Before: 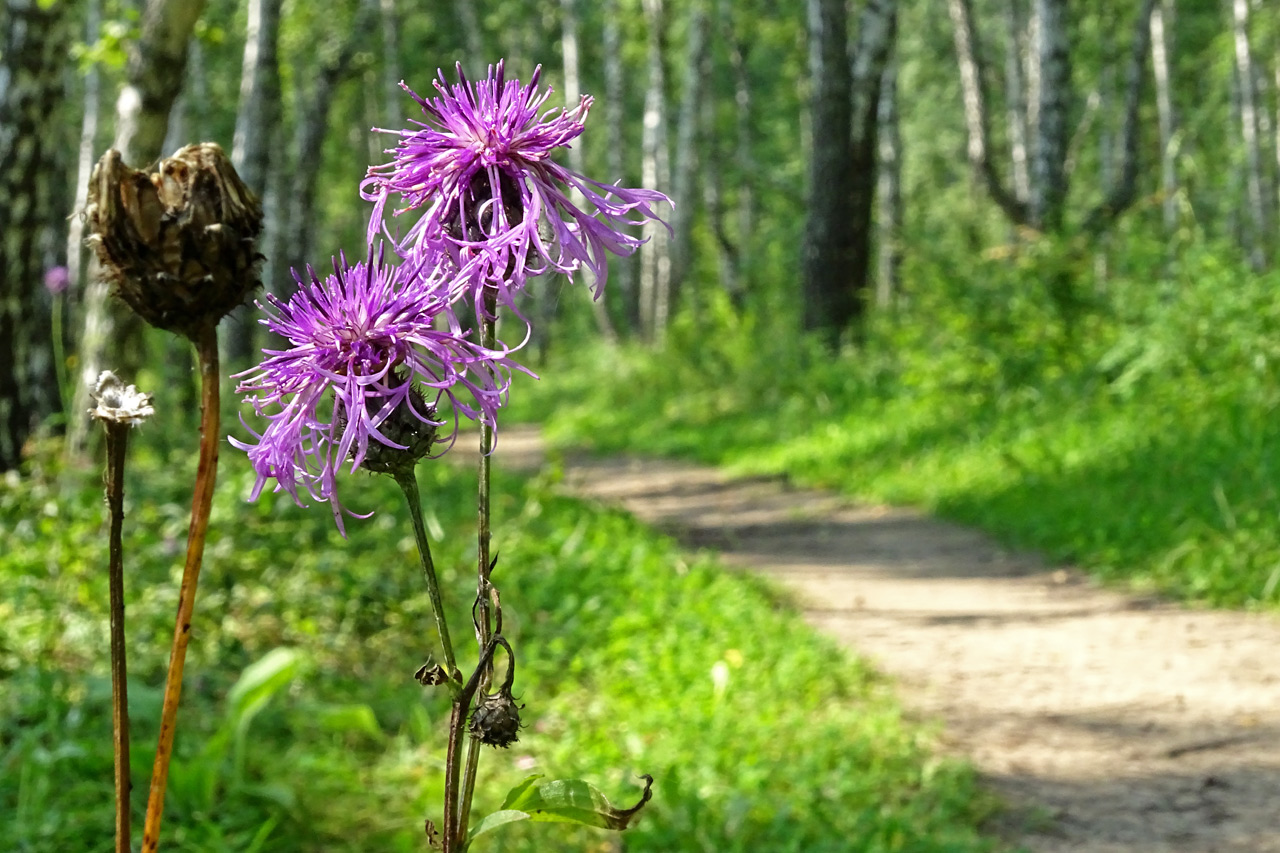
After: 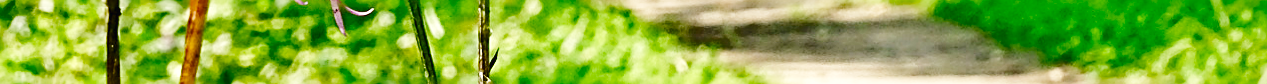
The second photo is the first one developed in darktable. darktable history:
color balance rgb: shadows lift › chroma 1%, shadows lift › hue 113°, highlights gain › chroma 0.2%, highlights gain › hue 333°, perceptual saturation grading › global saturation 20%, perceptual saturation grading › highlights -50%, perceptual saturation grading › shadows 25%, contrast -10%
white balance: red 1.045, blue 0.932
crop and rotate: top 59.084%, bottom 30.916%
sharpen: radius 2.676, amount 0.669
rotate and perspective: rotation 0.174°, lens shift (vertical) 0.013, lens shift (horizontal) 0.019, shear 0.001, automatic cropping original format, crop left 0.007, crop right 0.991, crop top 0.016, crop bottom 0.997
shadows and highlights: low approximation 0.01, soften with gaussian
base curve: curves: ch0 [(0, 0.003) (0.001, 0.002) (0.006, 0.004) (0.02, 0.022) (0.048, 0.086) (0.094, 0.234) (0.162, 0.431) (0.258, 0.629) (0.385, 0.8) (0.548, 0.918) (0.751, 0.988) (1, 1)], preserve colors none
local contrast: mode bilateral grid, contrast 20, coarseness 50, detail 120%, midtone range 0.2
